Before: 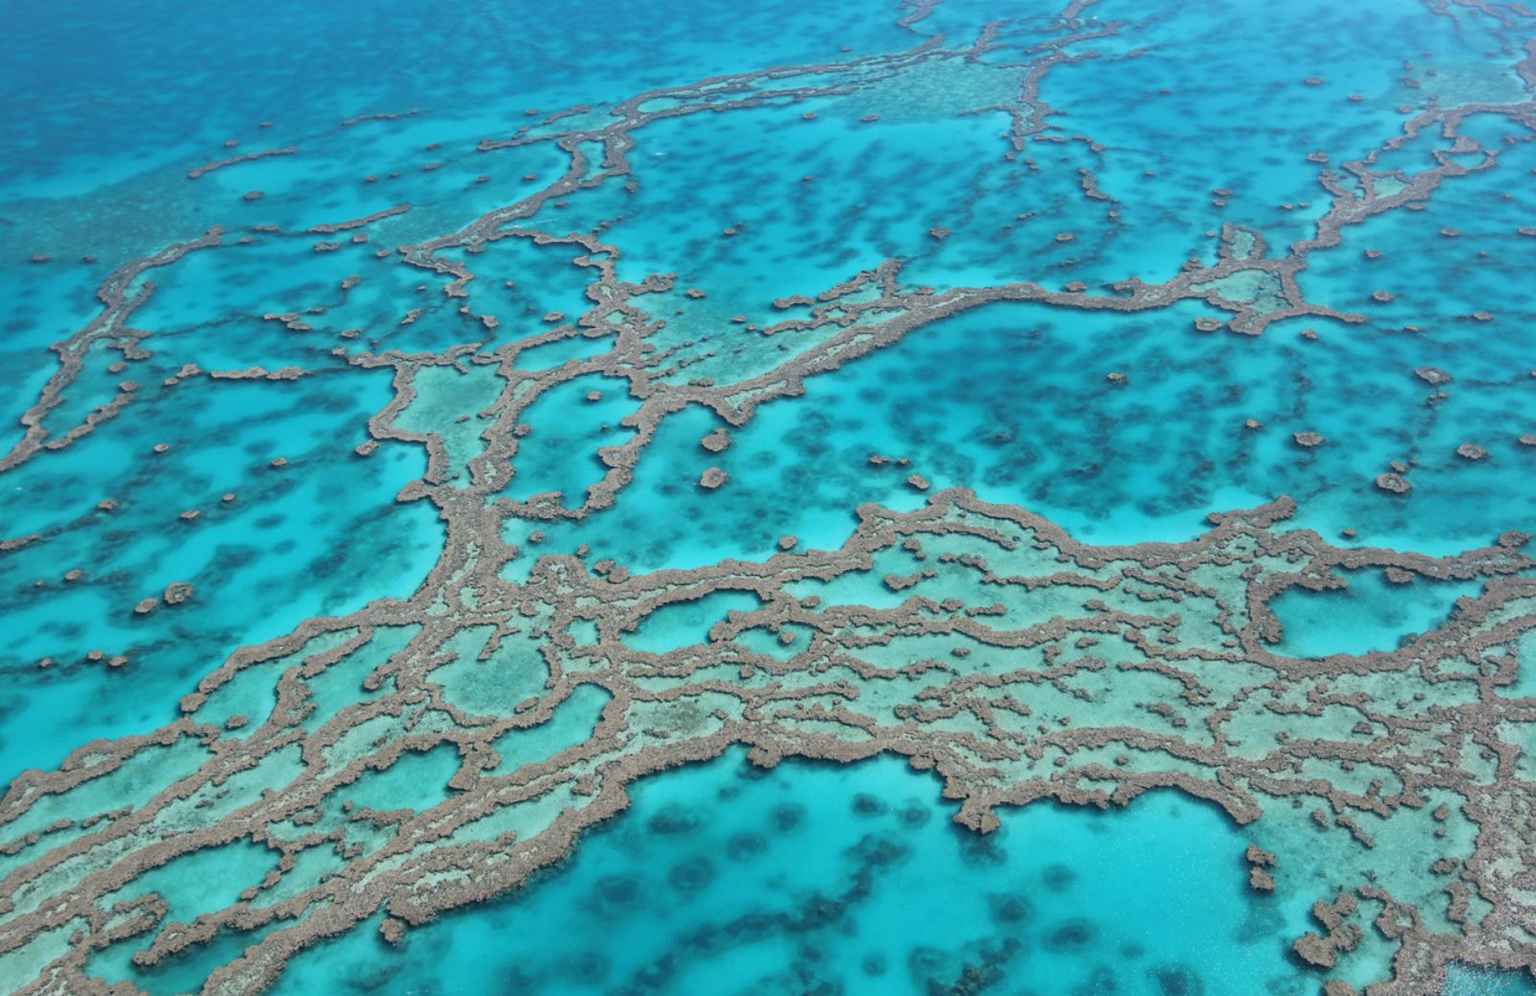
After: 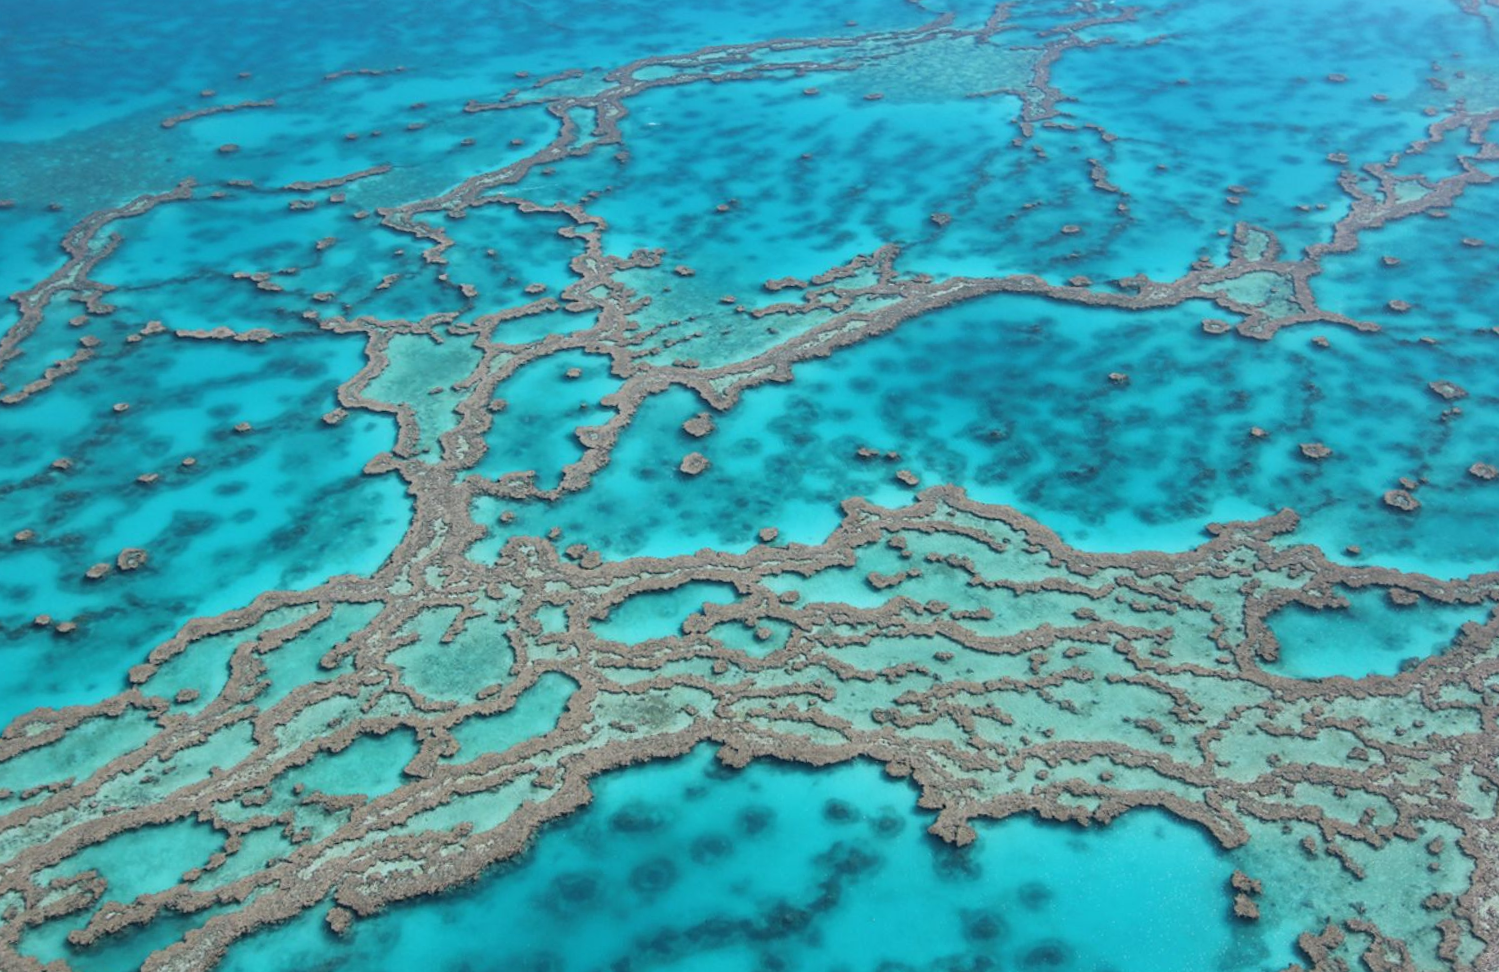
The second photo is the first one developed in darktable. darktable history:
crop and rotate: angle -2.53°
